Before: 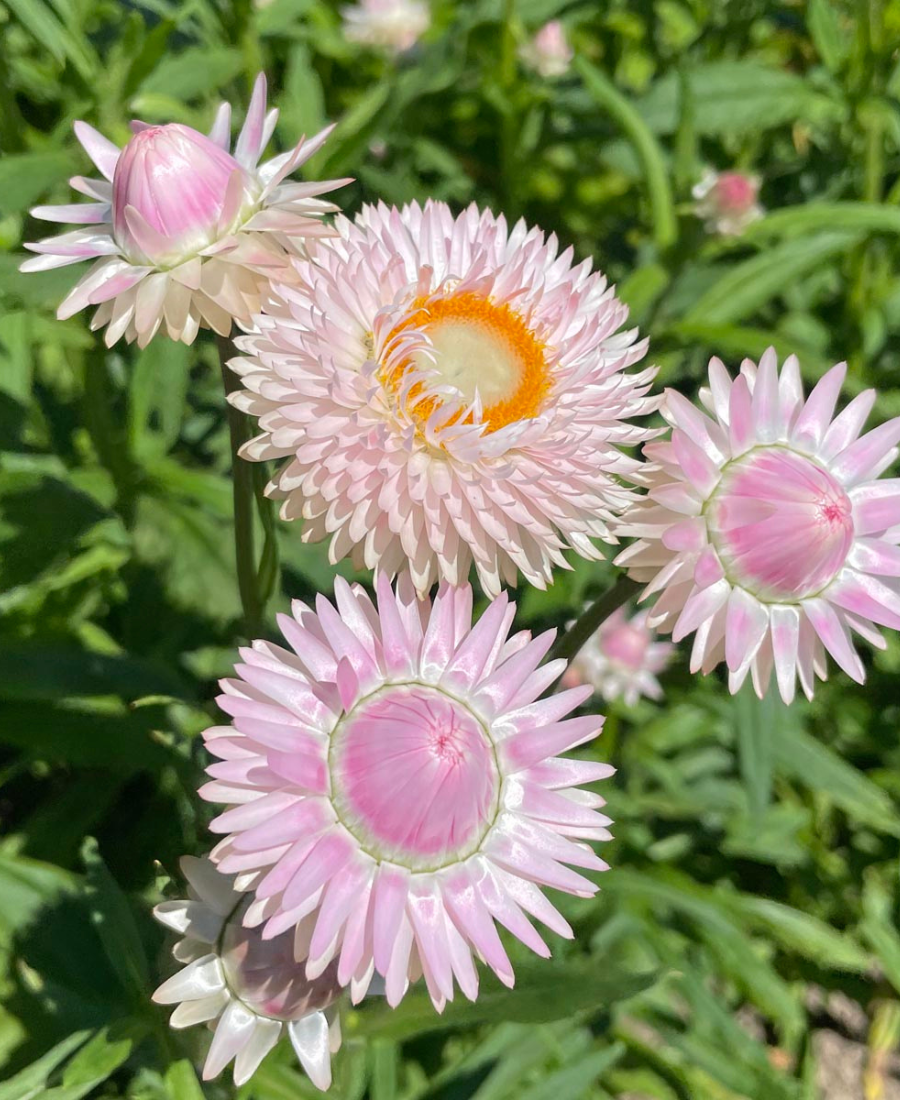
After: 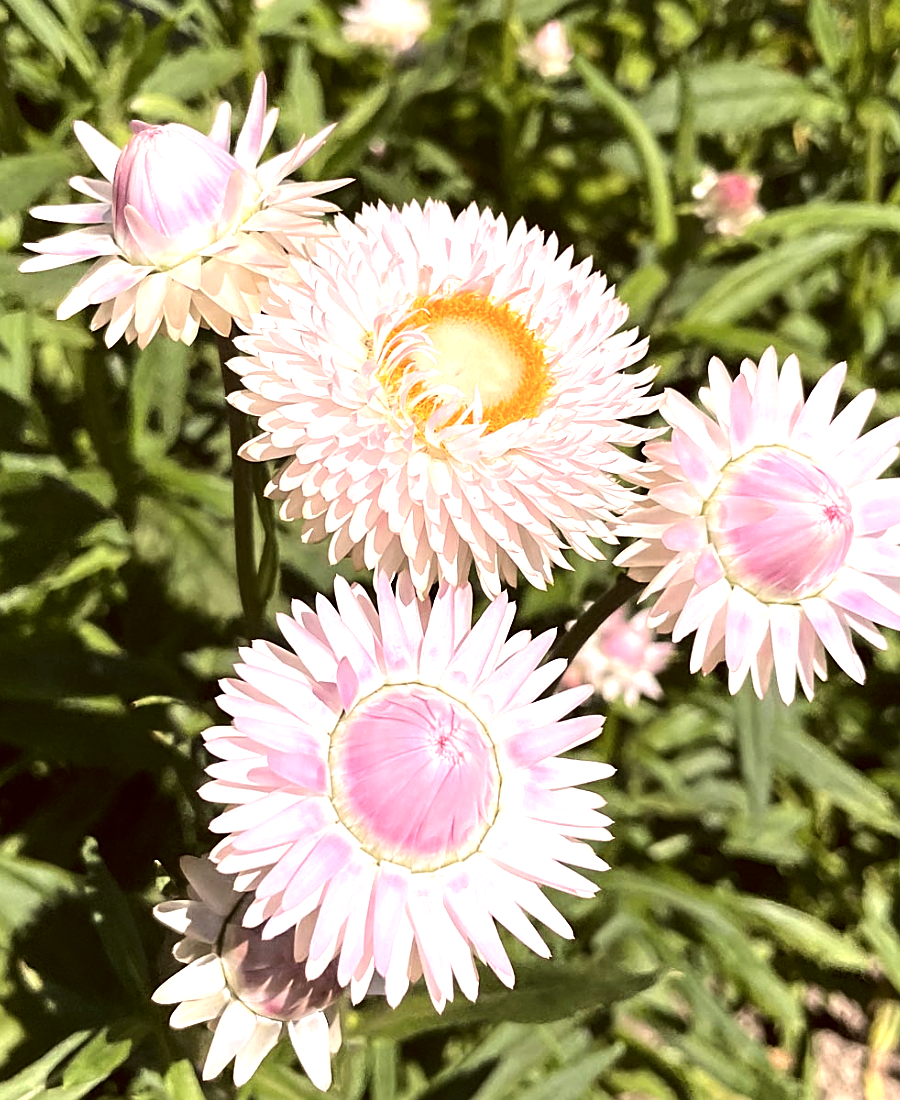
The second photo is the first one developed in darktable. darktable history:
sharpen: on, module defaults
tone equalizer: -8 EV -1.08 EV, -7 EV -1.01 EV, -6 EV -0.867 EV, -5 EV -0.578 EV, -3 EV 0.578 EV, -2 EV 0.867 EV, -1 EV 1.01 EV, +0 EV 1.08 EV, edges refinement/feathering 500, mask exposure compensation -1.57 EV, preserve details no
color correction: highlights a* 10.21, highlights b* 9.79, shadows a* 8.61, shadows b* 7.88, saturation 0.8
